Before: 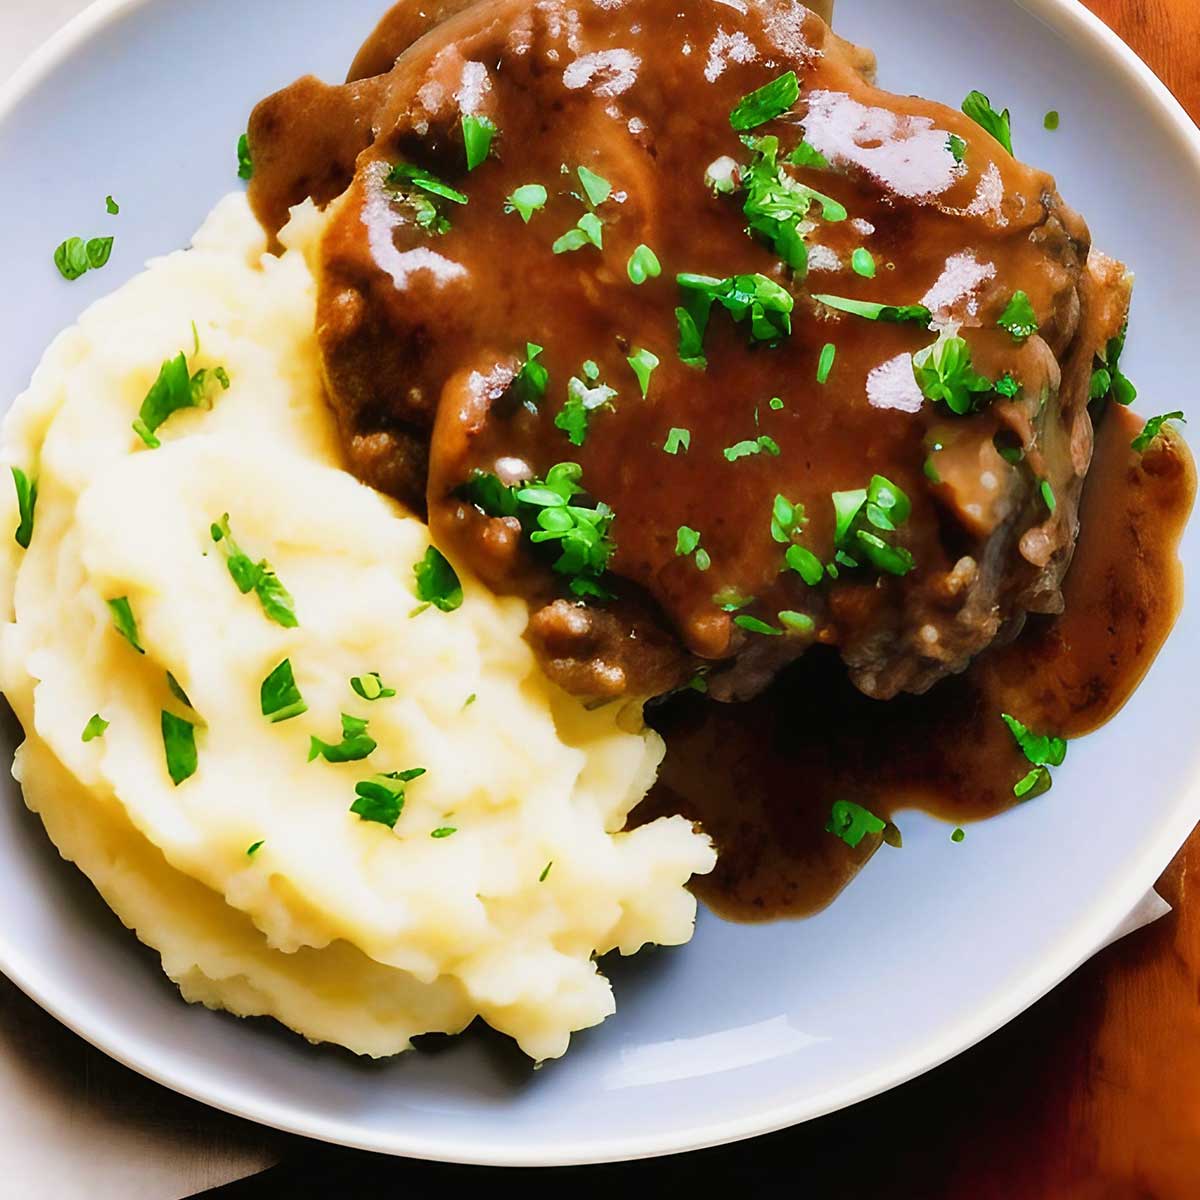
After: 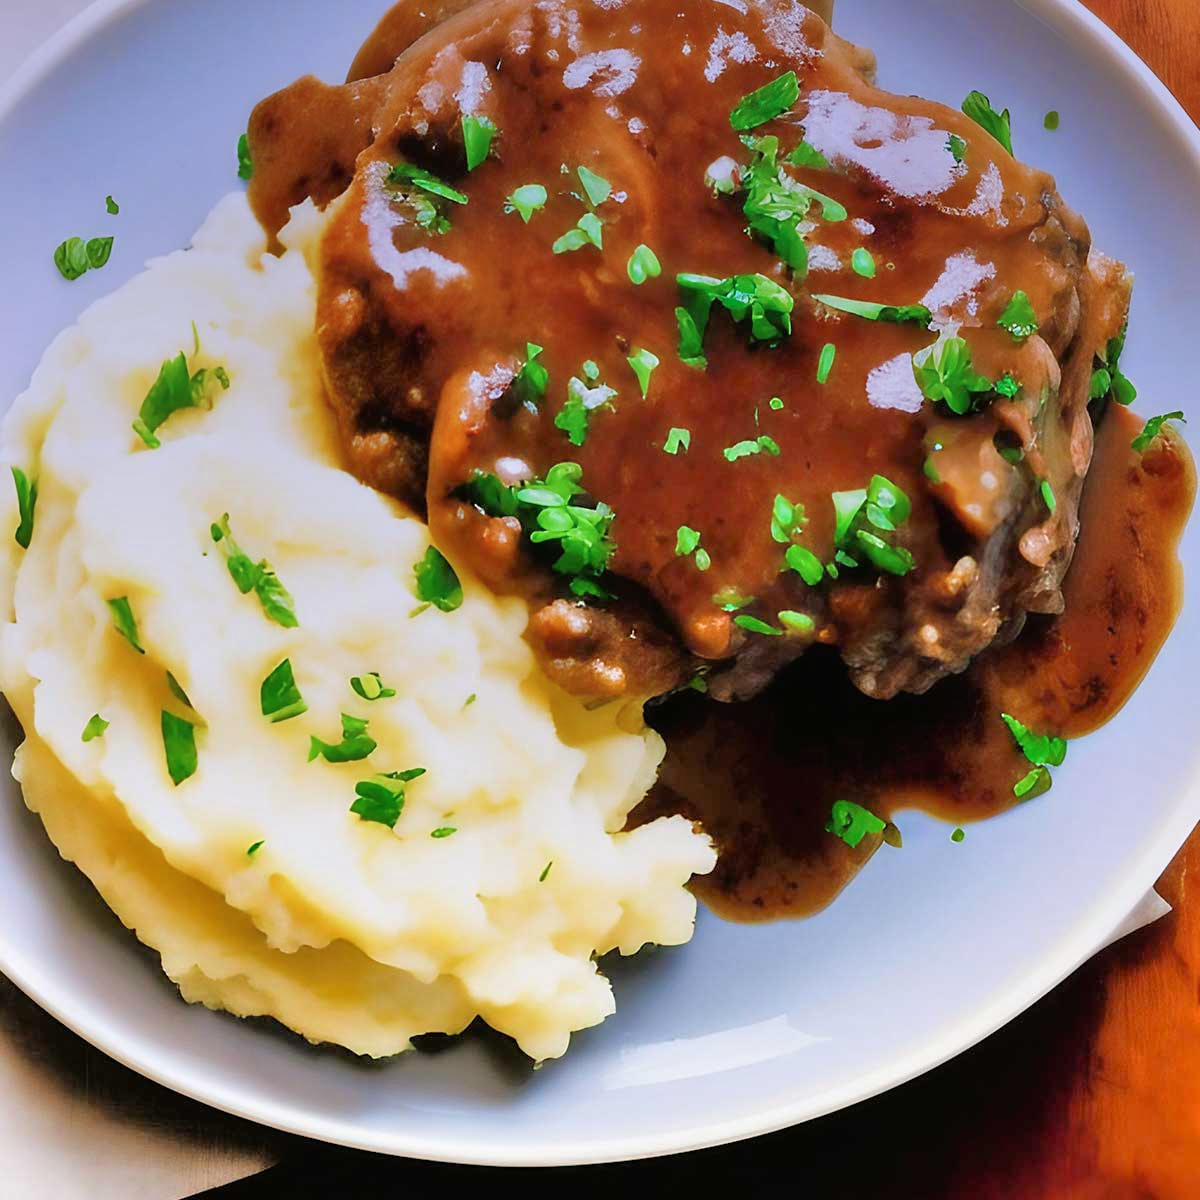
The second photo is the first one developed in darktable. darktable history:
graduated density: hue 238.83°, saturation 50%
tone equalizer: -7 EV 0.15 EV, -6 EV 0.6 EV, -5 EV 1.15 EV, -4 EV 1.33 EV, -3 EV 1.15 EV, -2 EV 0.6 EV, -1 EV 0.15 EV, mask exposure compensation -0.5 EV
